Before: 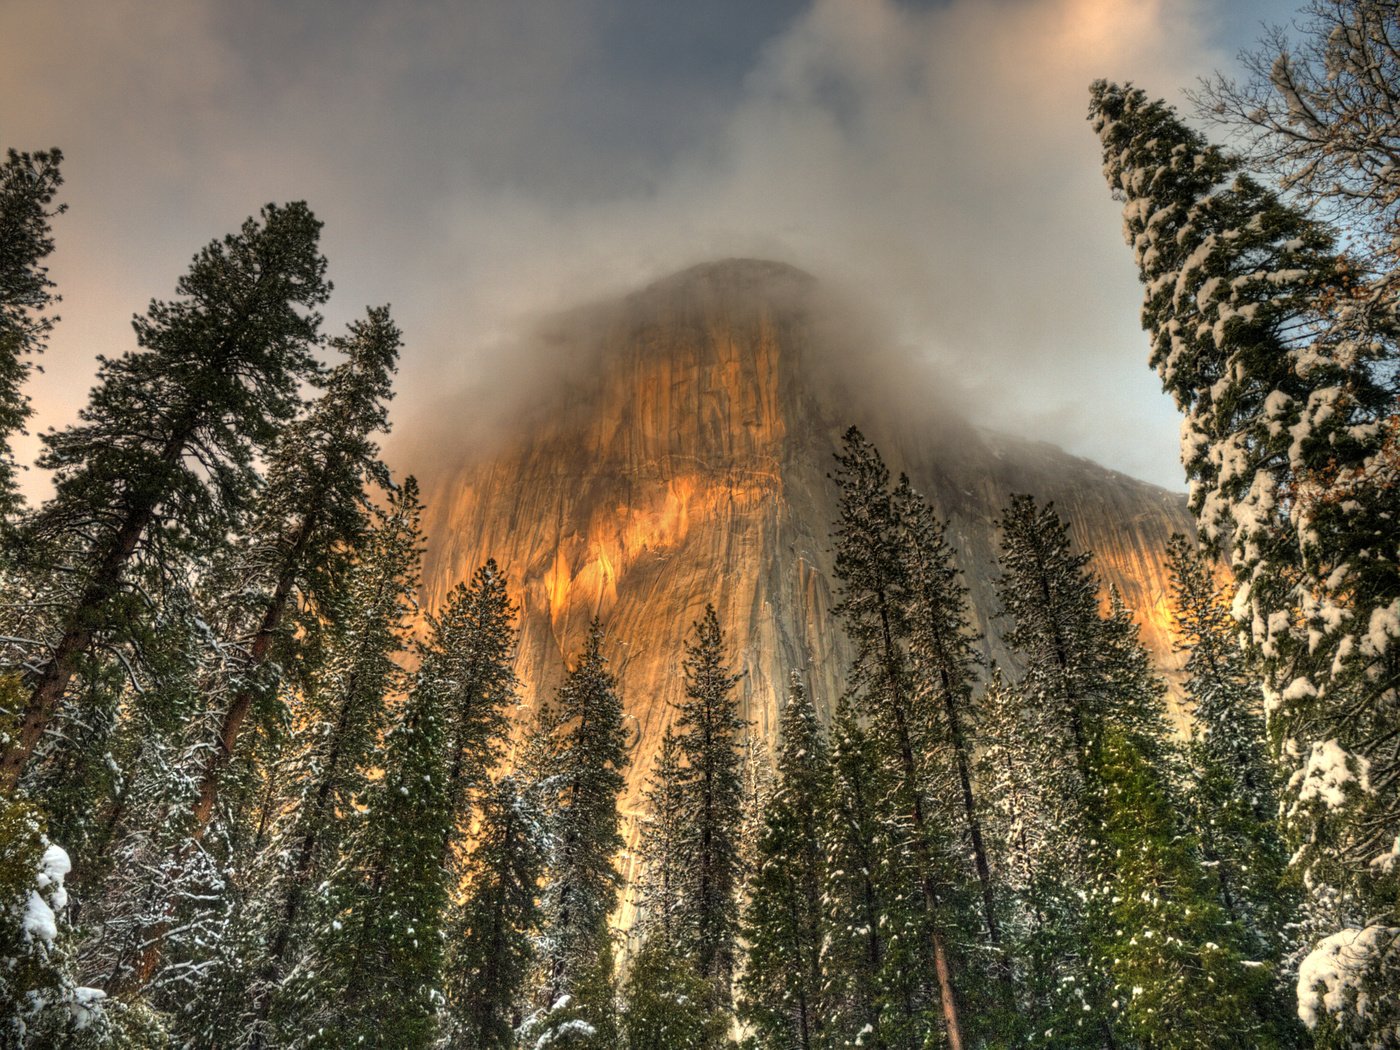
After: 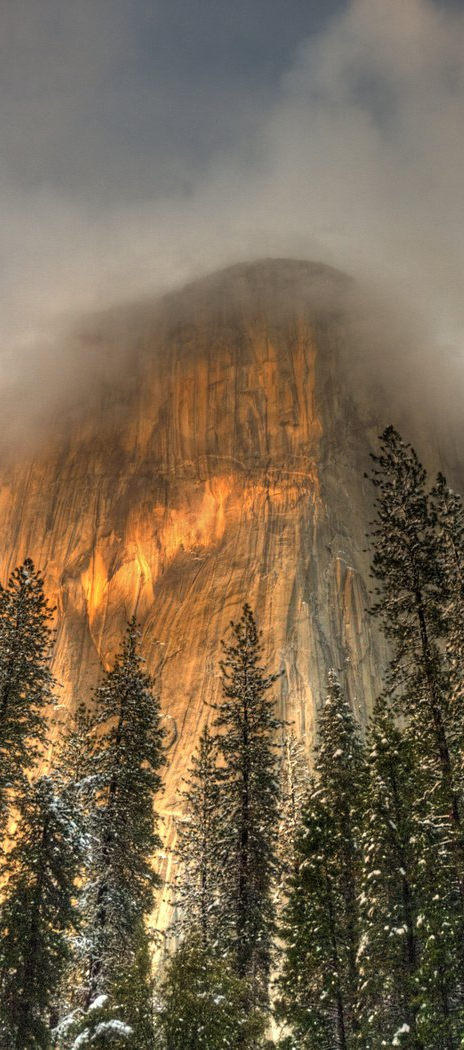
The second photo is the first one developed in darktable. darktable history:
crop: left 33.135%, right 33.686%
